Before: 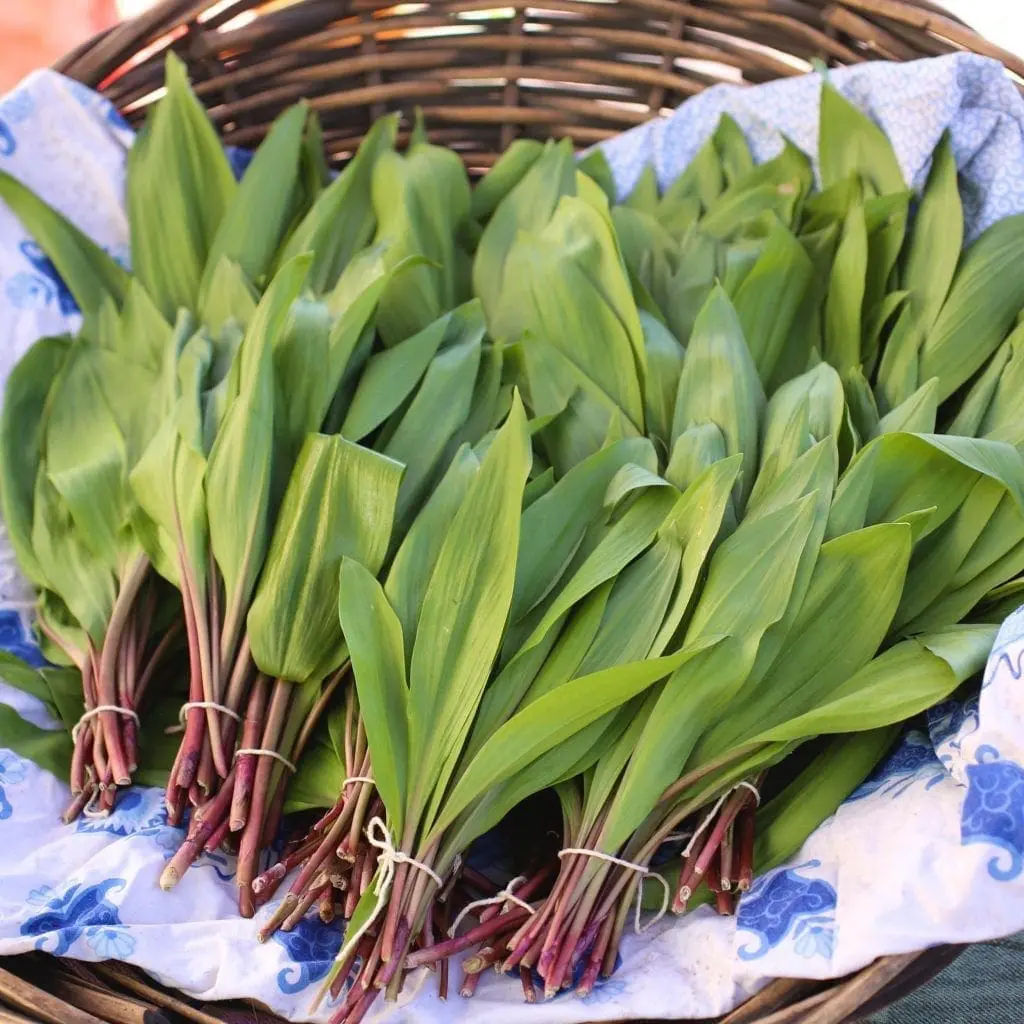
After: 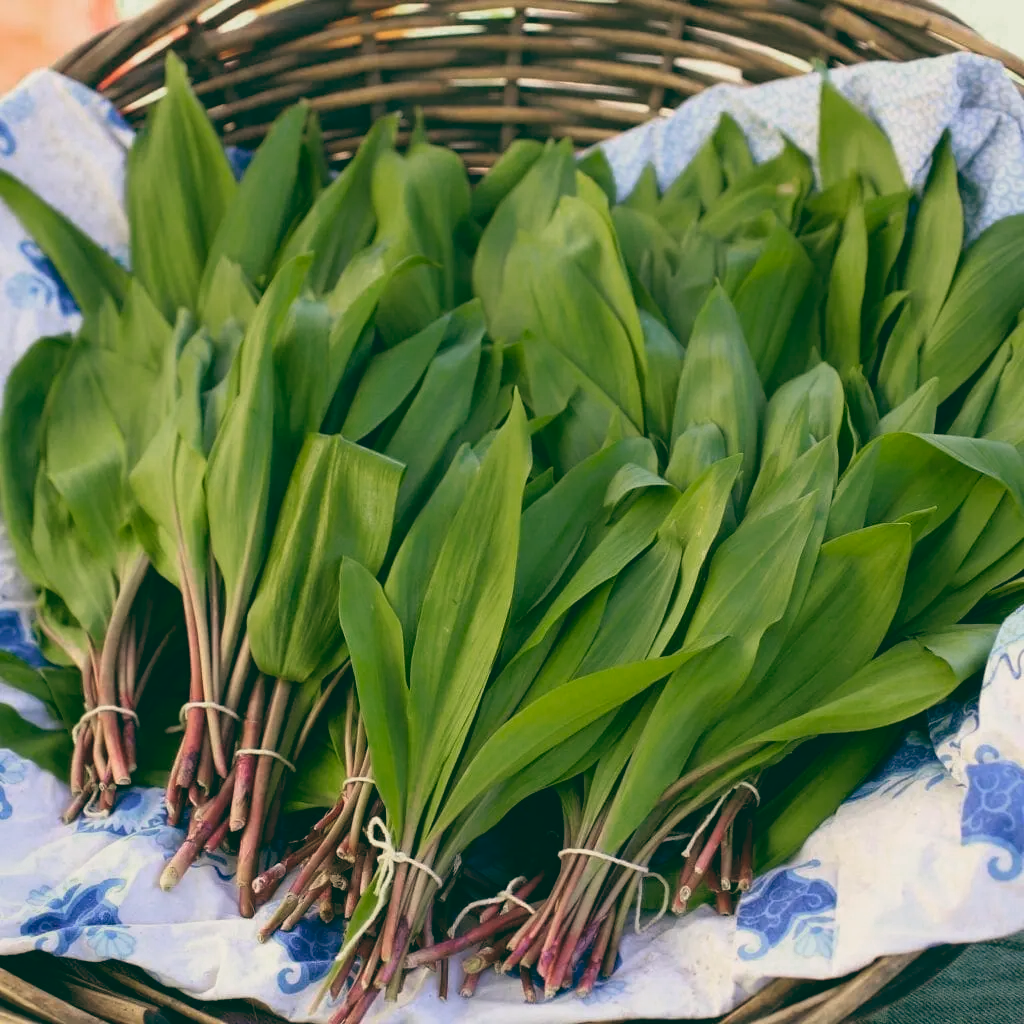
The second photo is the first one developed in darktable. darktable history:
color balance: lift [1.005, 0.99, 1.007, 1.01], gamma [1, 1.034, 1.032, 0.966], gain [0.873, 1.055, 1.067, 0.933]
color zones: curves: ch0 [(0, 0.558) (0.143, 0.548) (0.286, 0.447) (0.429, 0.259) (0.571, 0.5) (0.714, 0.5) (0.857, 0.593) (1, 0.558)]; ch1 [(0, 0.543) (0.01, 0.544) (0.12, 0.492) (0.248, 0.458) (0.5, 0.534) (0.748, 0.5) (0.99, 0.469) (1, 0.543)]; ch2 [(0, 0.507) (0.143, 0.522) (0.286, 0.505) (0.429, 0.5) (0.571, 0.5) (0.714, 0.5) (0.857, 0.5) (1, 0.507)]
